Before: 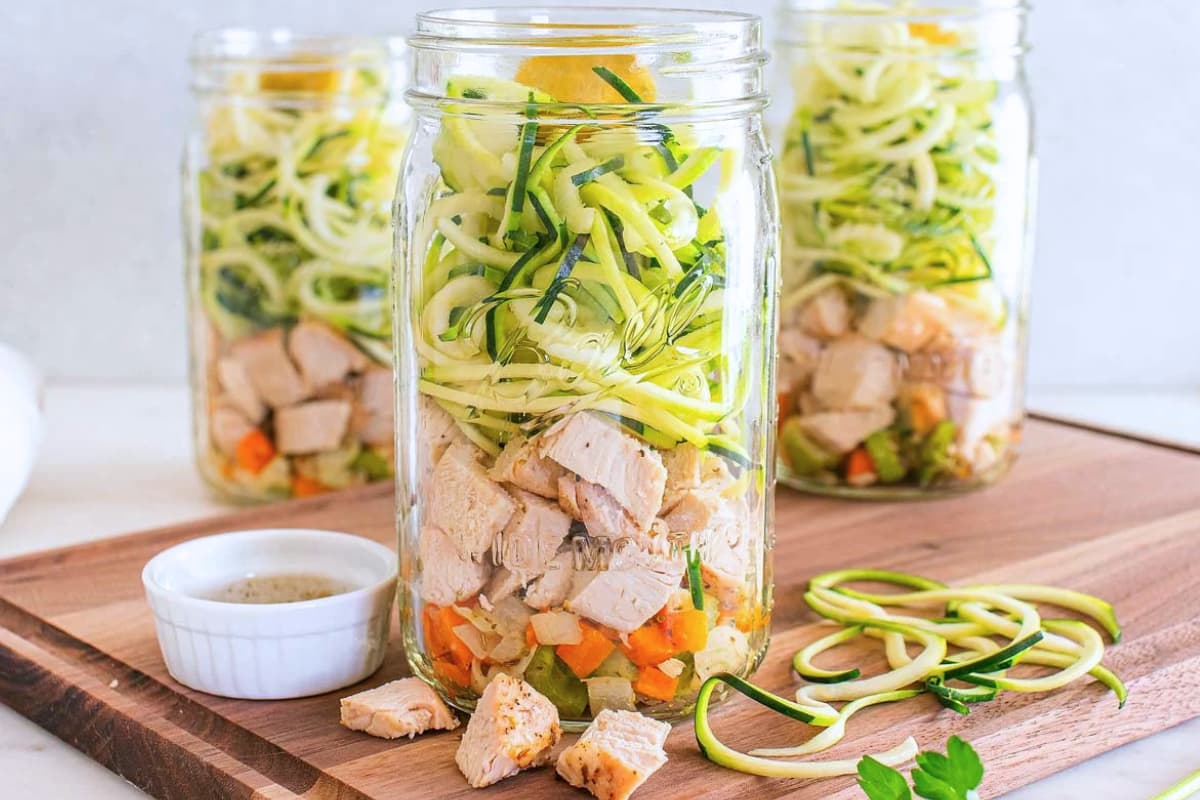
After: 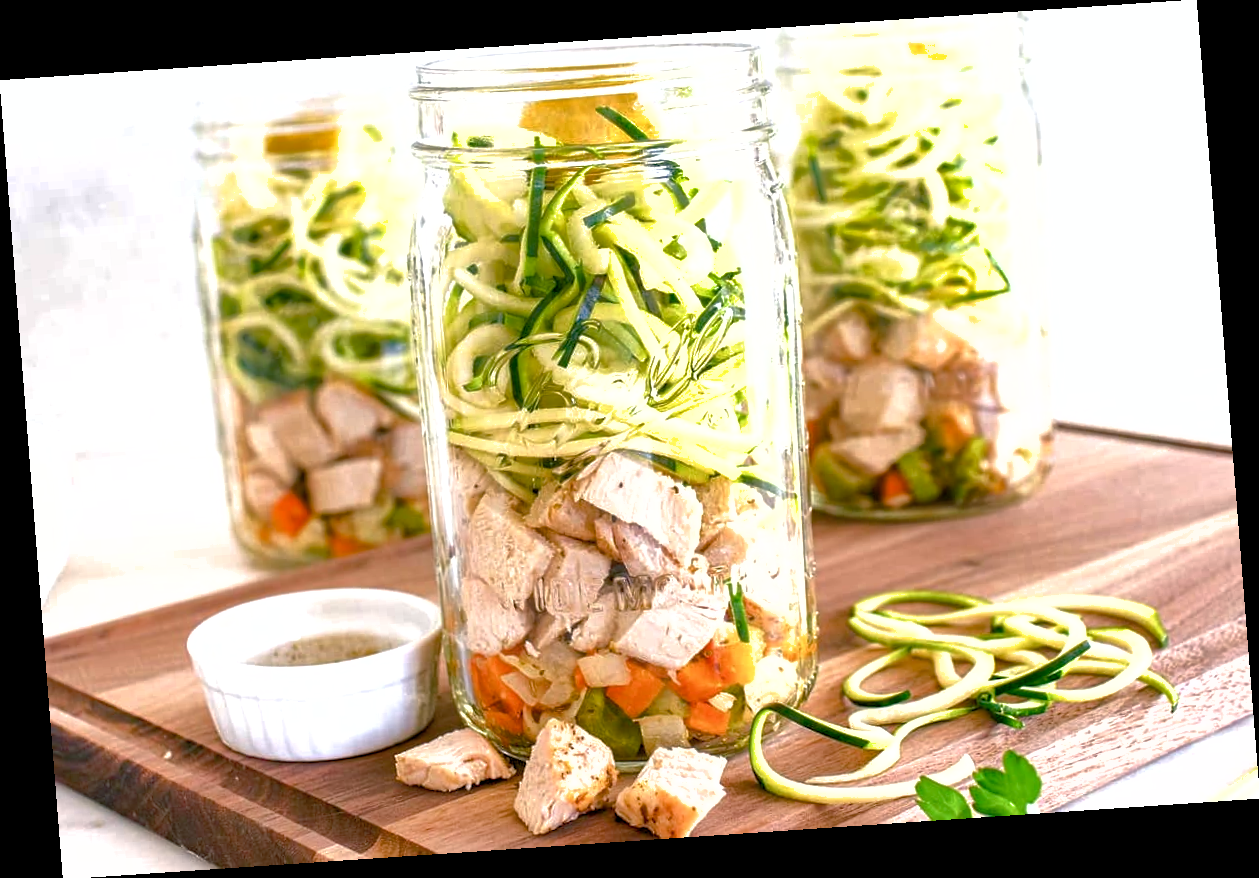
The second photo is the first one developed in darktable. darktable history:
shadows and highlights: on, module defaults
color balance rgb: shadows lift › chroma 2.79%, shadows lift › hue 190.66°, power › hue 171.85°, highlights gain › chroma 2.16%, highlights gain › hue 75.26°, global offset › luminance -0.51%, perceptual saturation grading › highlights -33.8%, perceptual saturation grading › mid-tones 14.98%, perceptual saturation grading › shadows 48.43%, perceptual brilliance grading › highlights 15.68%, perceptual brilliance grading › mid-tones 6.62%, perceptual brilliance grading › shadows -14.98%, global vibrance 11.32%, contrast 5.05%
rotate and perspective: rotation -4.2°, shear 0.006, automatic cropping off
contrast brightness saturation: saturation -0.05
